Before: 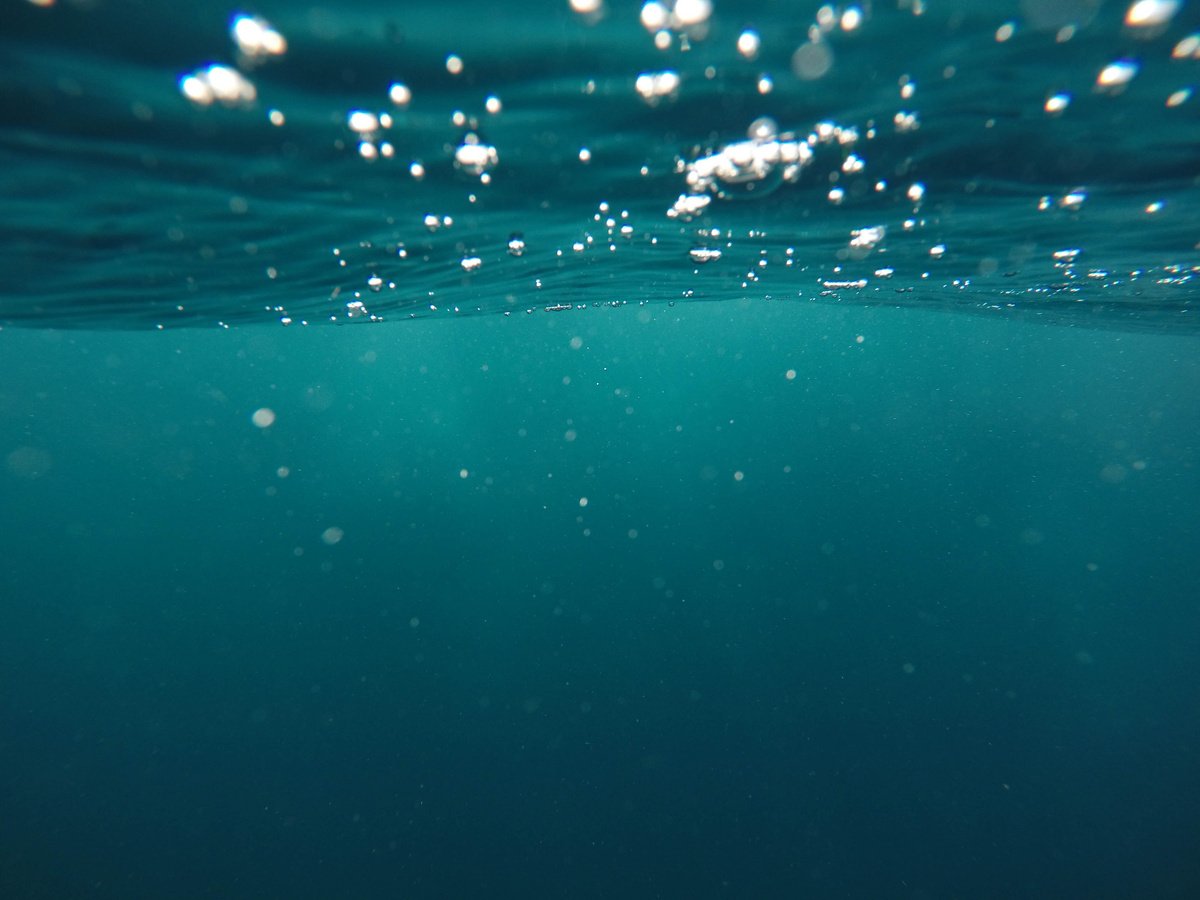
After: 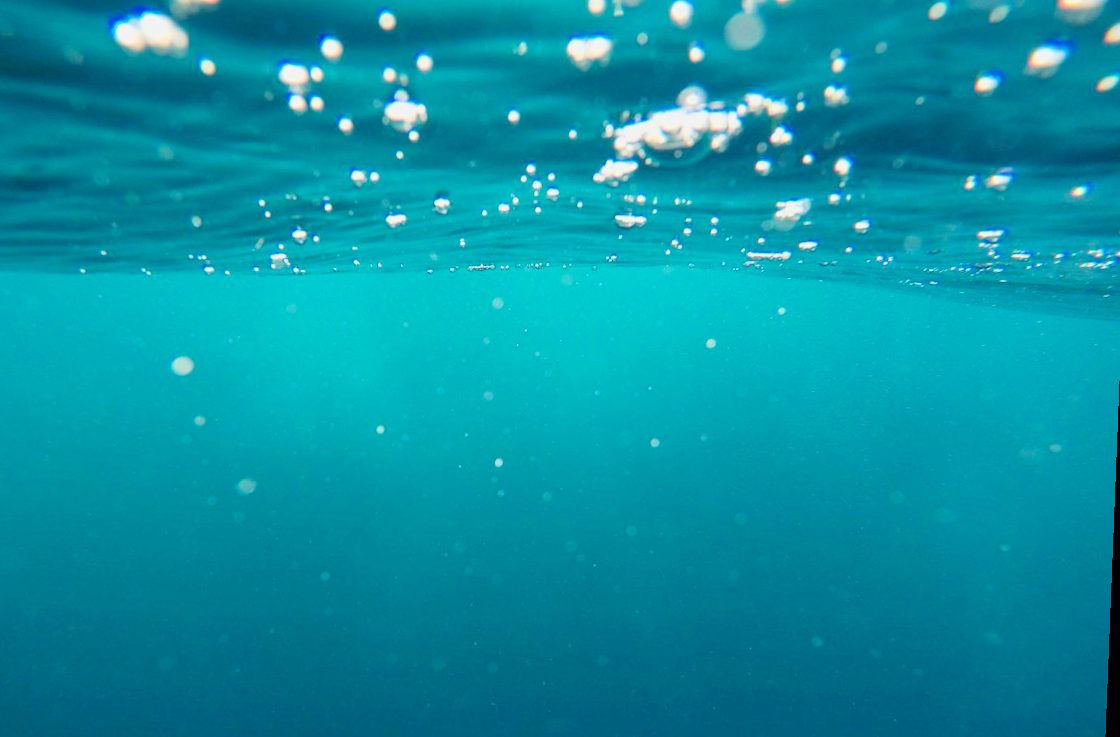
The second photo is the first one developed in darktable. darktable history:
crop: left 8.155%, top 6.611%, bottom 15.385%
color balance: contrast 10%
exposure: black level correction 0.001, exposure 1.3 EV, compensate highlight preservation false
tone equalizer: on, module defaults
filmic rgb: black relative exposure -7.65 EV, white relative exposure 4.56 EV, hardness 3.61, color science v6 (2022)
rotate and perspective: rotation 2.27°, automatic cropping off
rgb levels: preserve colors sum RGB, levels [[0.038, 0.433, 0.934], [0, 0.5, 1], [0, 0.5, 1]]
